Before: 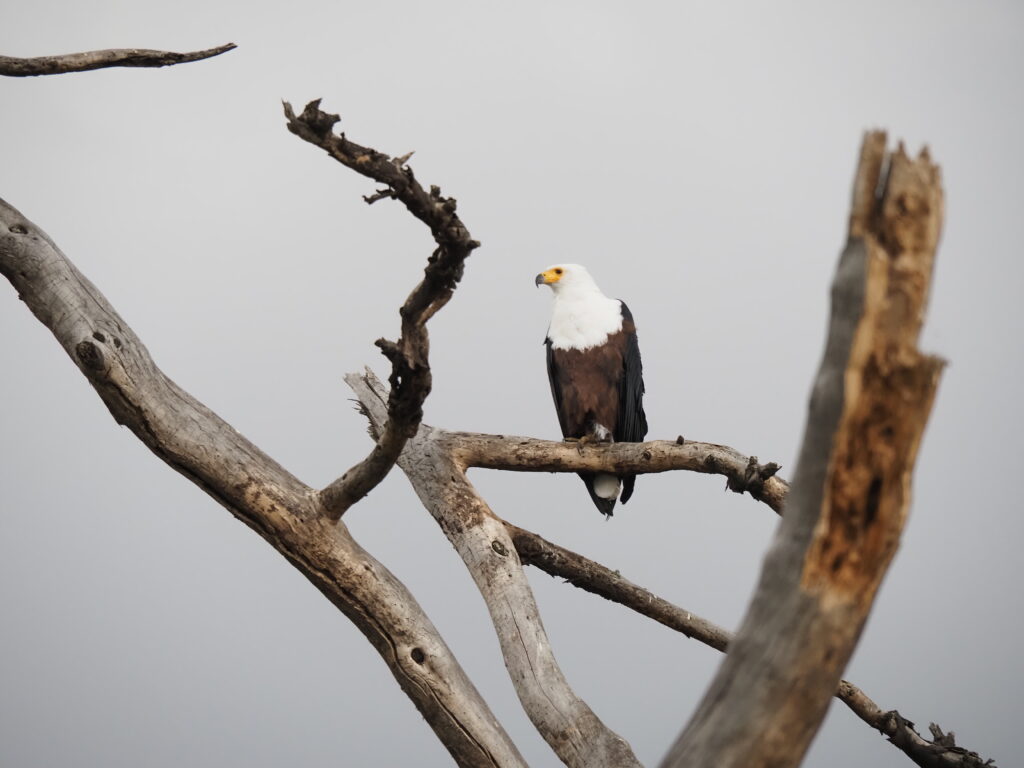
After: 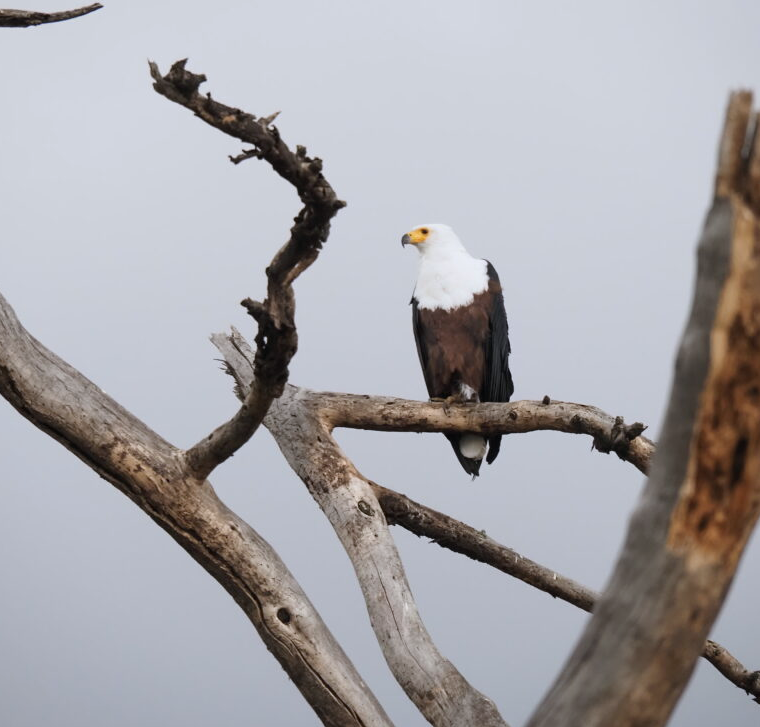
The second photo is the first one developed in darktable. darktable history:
crop and rotate: left 13.15%, top 5.251%, right 12.609%
color correction: highlights a* -0.137, highlights b* -5.91, shadows a* -0.137, shadows b* -0.137
